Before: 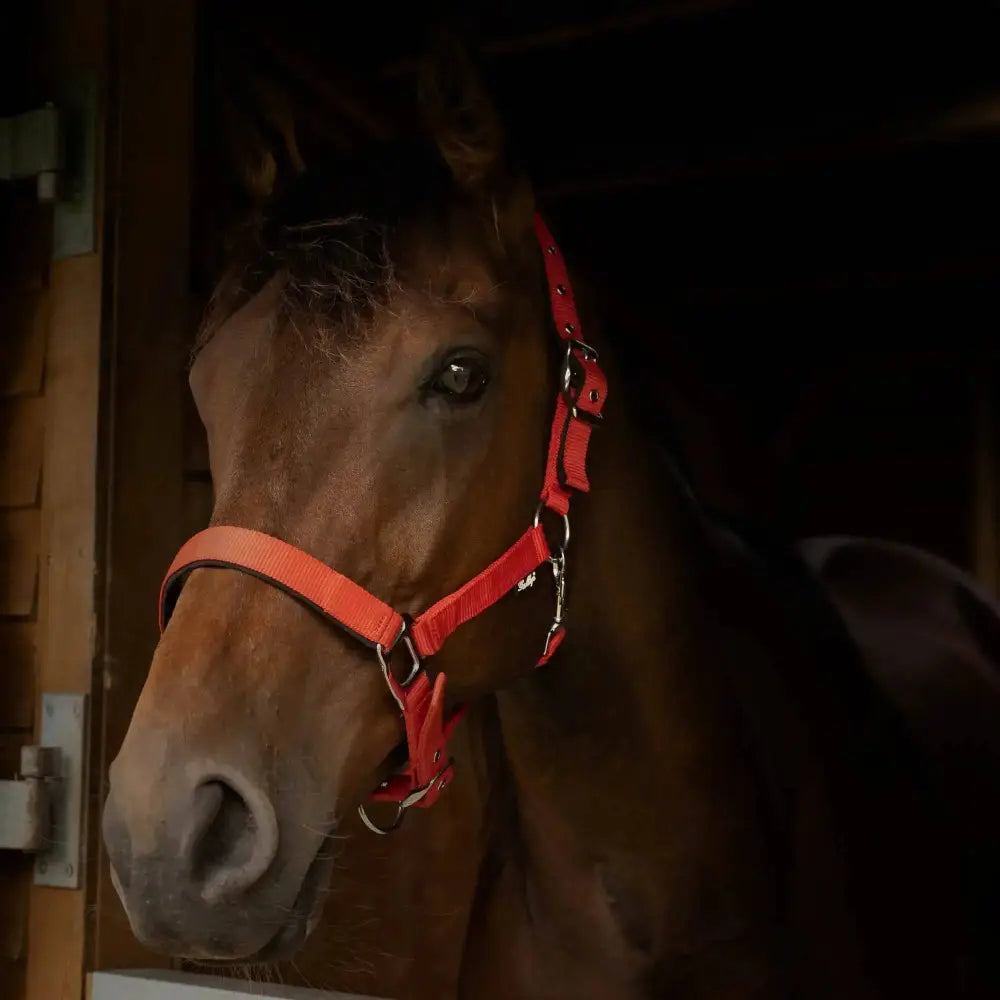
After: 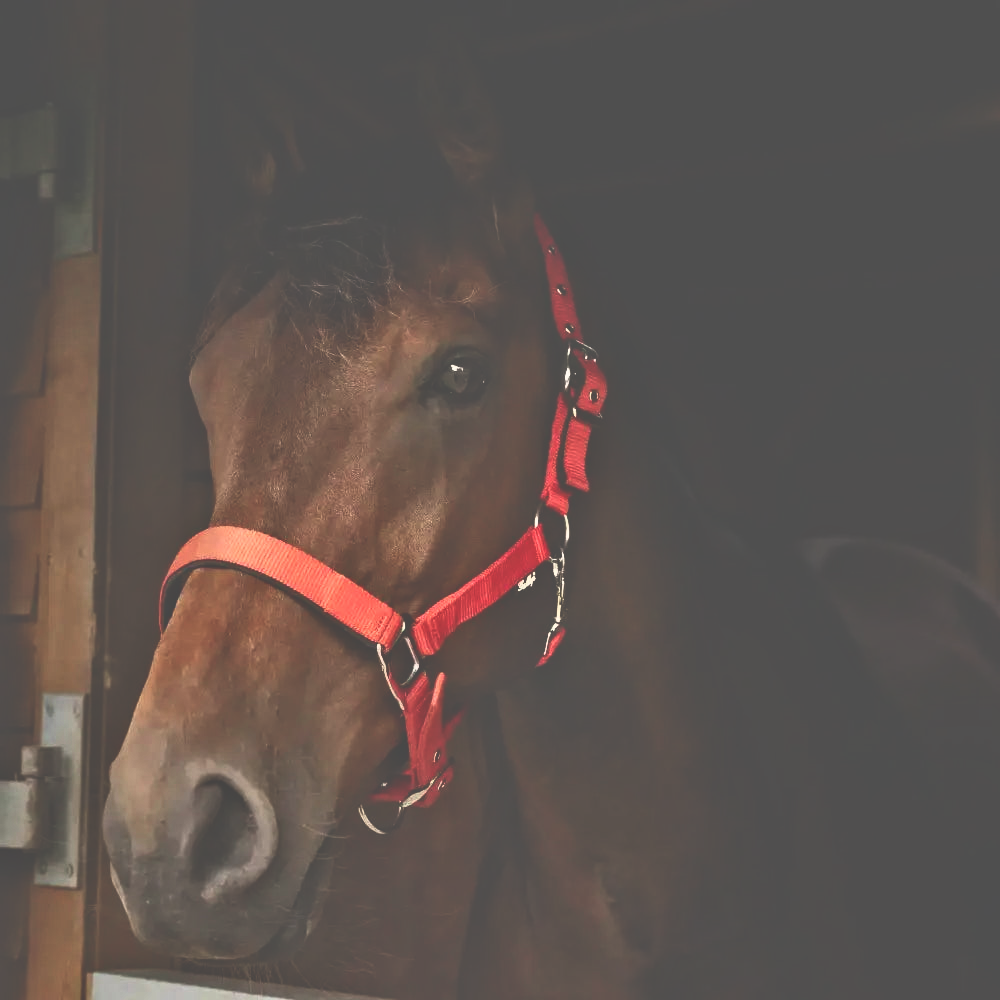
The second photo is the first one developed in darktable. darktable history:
contrast brightness saturation: contrast 0.818, brightness 0.608, saturation 0.582
exposure: black level correction -0.072, exposure 0.503 EV, compensate highlight preservation false
tone equalizer: -8 EV -0.034 EV, -7 EV 0.021 EV, -6 EV -0.008 EV, -5 EV 0.006 EV, -4 EV -0.032 EV, -3 EV -0.239 EV, -2 EV -0.65 EV, -1 EV -1.01 EV, +0 EV -0.97 EV
